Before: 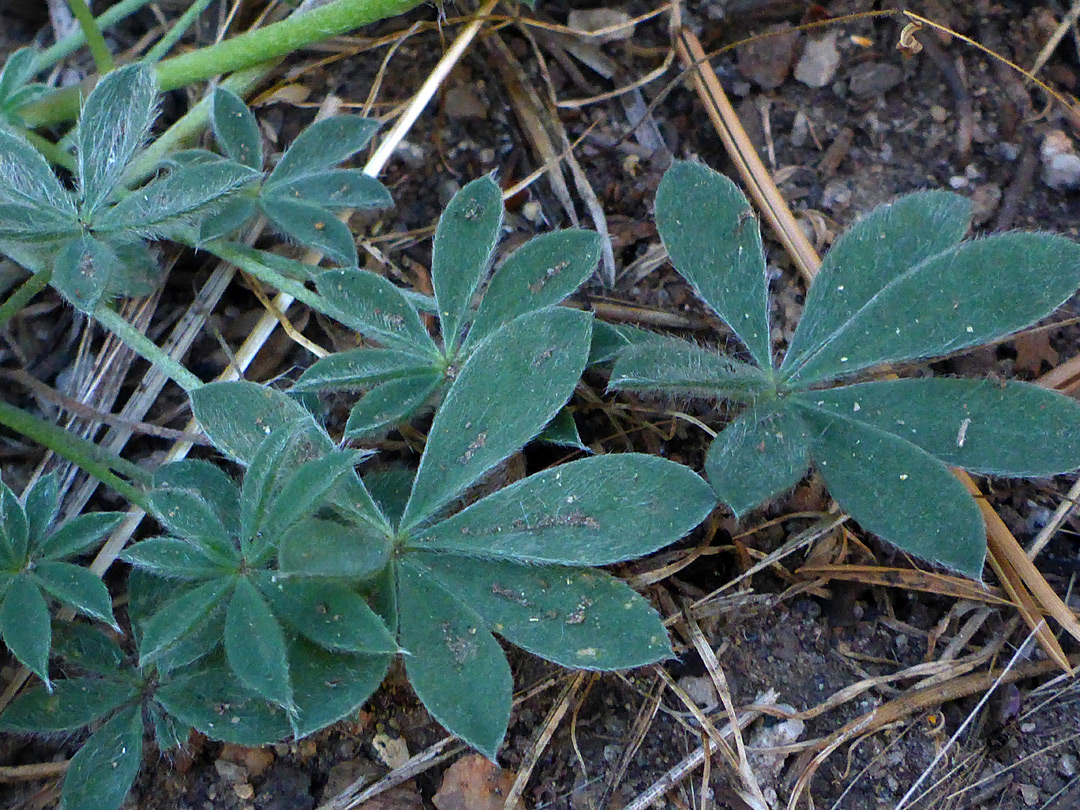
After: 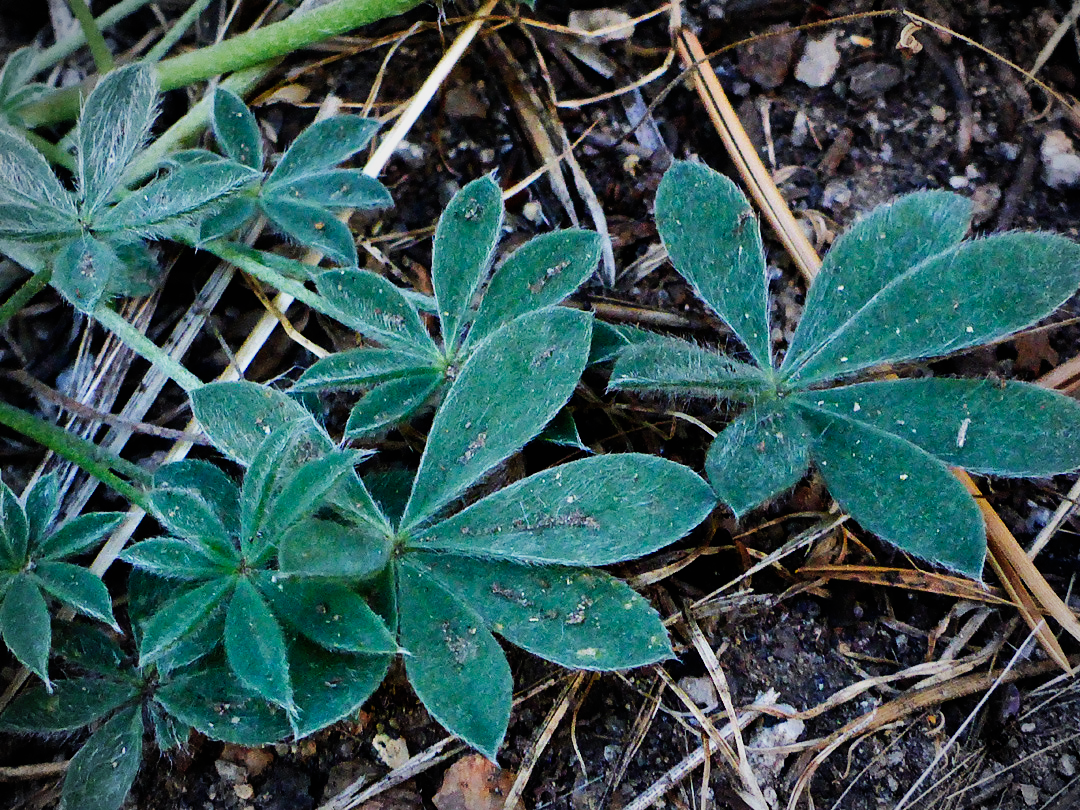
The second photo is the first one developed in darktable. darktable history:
shadows and highlights: soften with gaussian
sigmoid: contrast 2, skew -0.2, preserve hue 0%, red attenuation 0.1, red rotation 0.035, green attenuation 0.1, green rotation -0.017, blue attenuation 0.15, blue rotation -0.052, base primaries Rec2020
vignetting: fall-off start 87%, automatic ratio true
